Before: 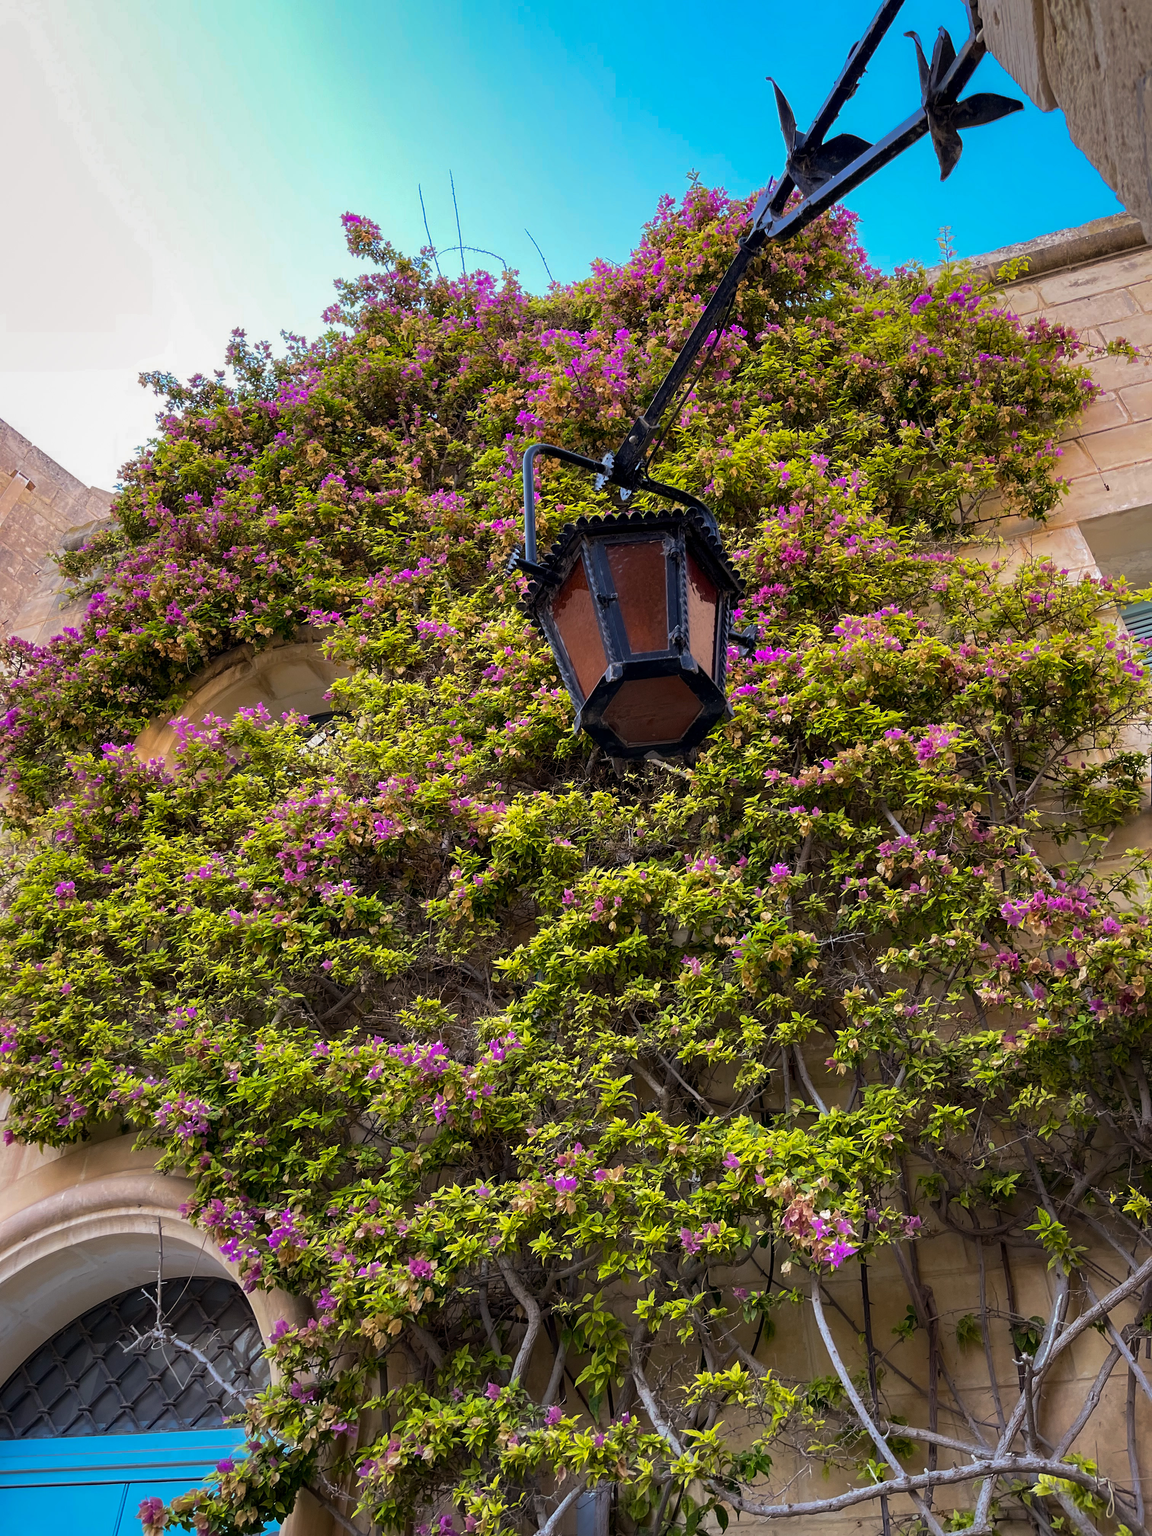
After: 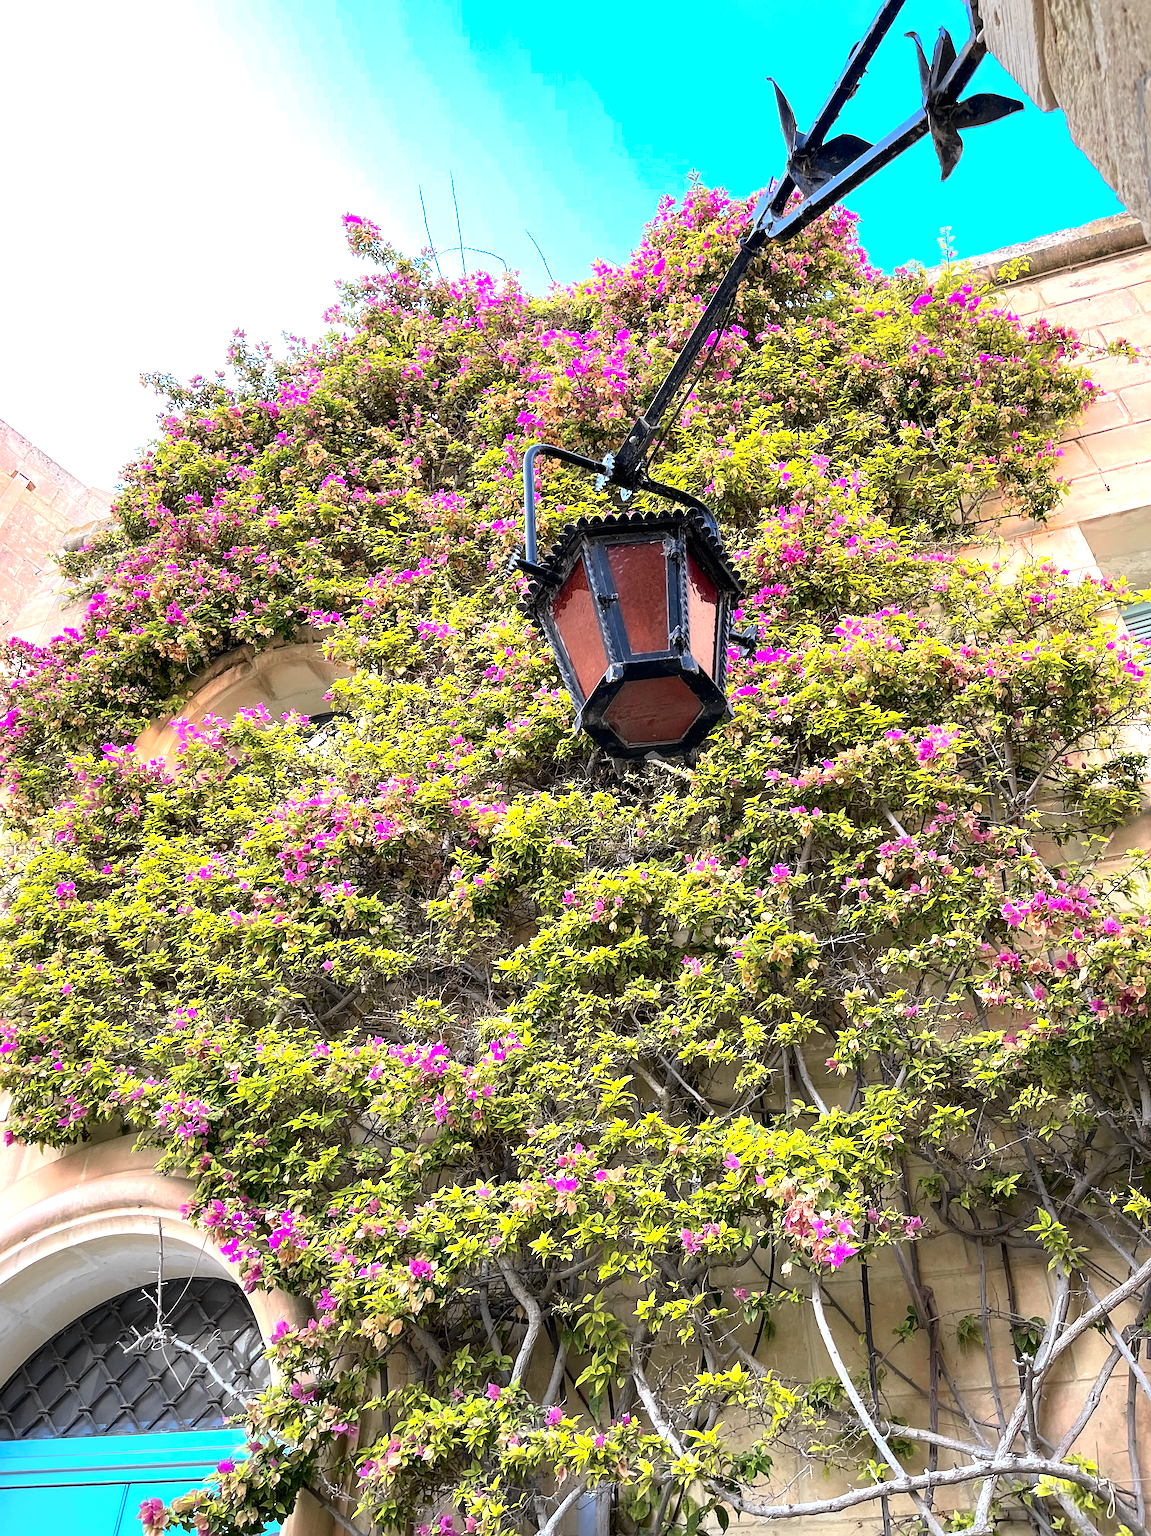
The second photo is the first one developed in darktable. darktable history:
sharpen: on, module defaults
exposure: black level correction 0, exposure 1.5 EV, compensate exposure bias true, compensate highlight preservation false
tone curve: curves: ch0 [(0, 0) (0.058, 0.037) (0.214, 0.183) (0.304, 0.288) (0.561, 0.554) (0.687, 0.677) (0.768, 0.768) (0.858, 0.861) (0.987, 0.945)]; ch1 [(0, 0) (0.172, 0.123) (0.312, 0.296) (0.432, 0.448) (0.471, 0.469) (0.502, 0.5) (0.521, 0.505) (0.565, 0.569) (0.663, 0.663) (0.703, 0.721) (0.857, 0.917) (1, 1)]; ch2 [(0, 0) (0.411, 0.424) (0.485, 0.497) (0.502, 0.5) (0.517, 0.511) (0.556, 0.551) (0.626, 0.594) (0.709, 0.661) (1, 1)], color space Lab, independent channels, preserve colors none
